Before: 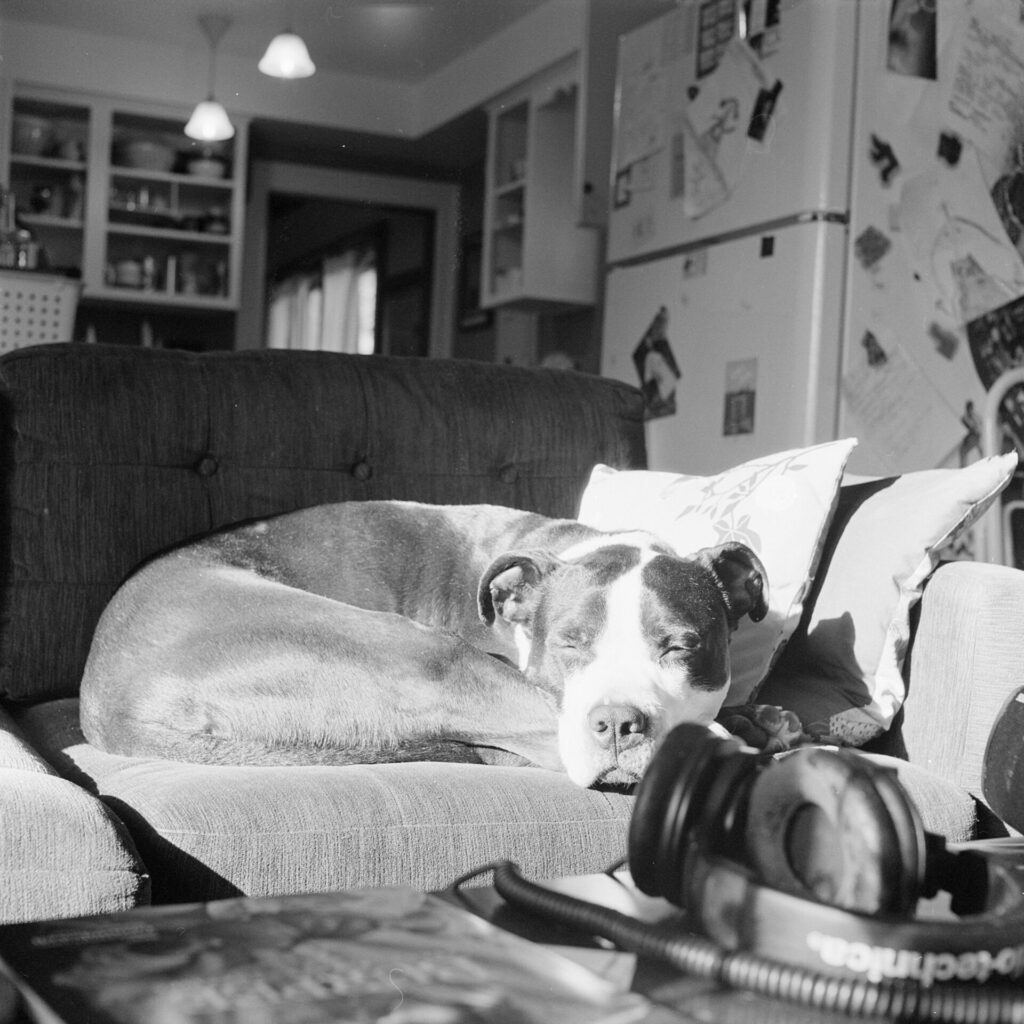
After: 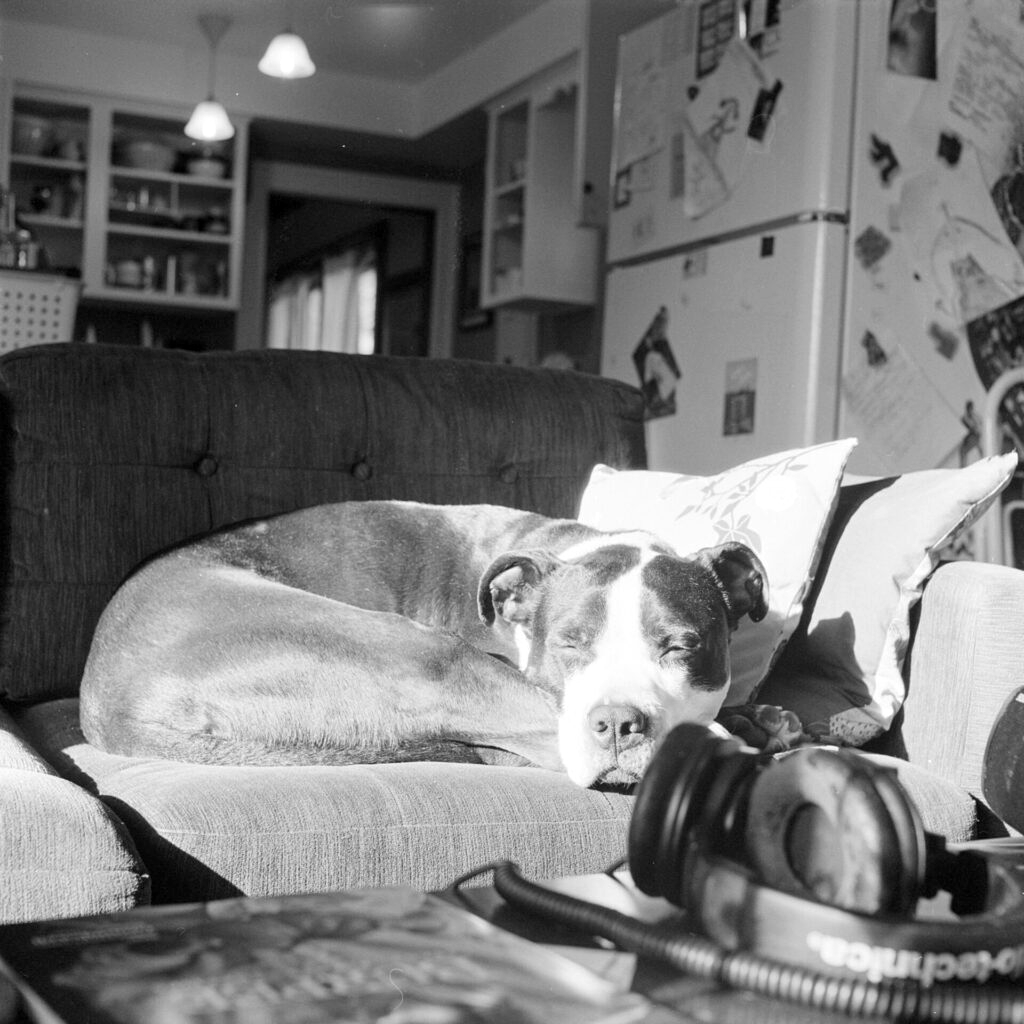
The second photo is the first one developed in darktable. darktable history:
local contrast: highlights 106%, shadows 99%, detail 120%, midtone range 0.2
